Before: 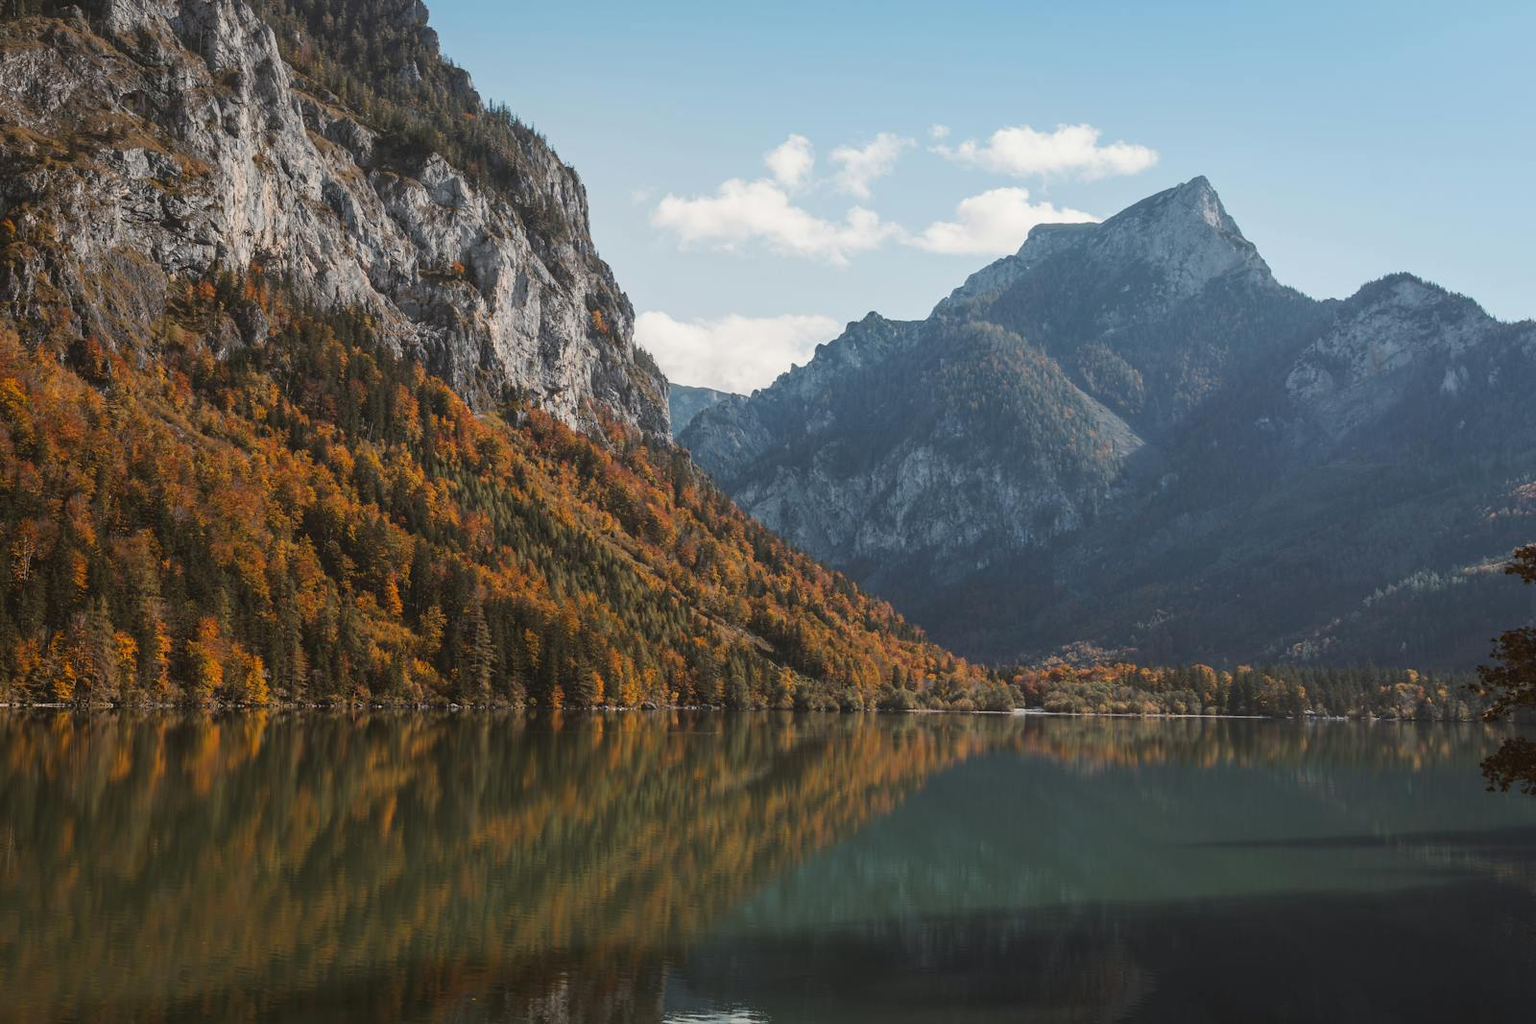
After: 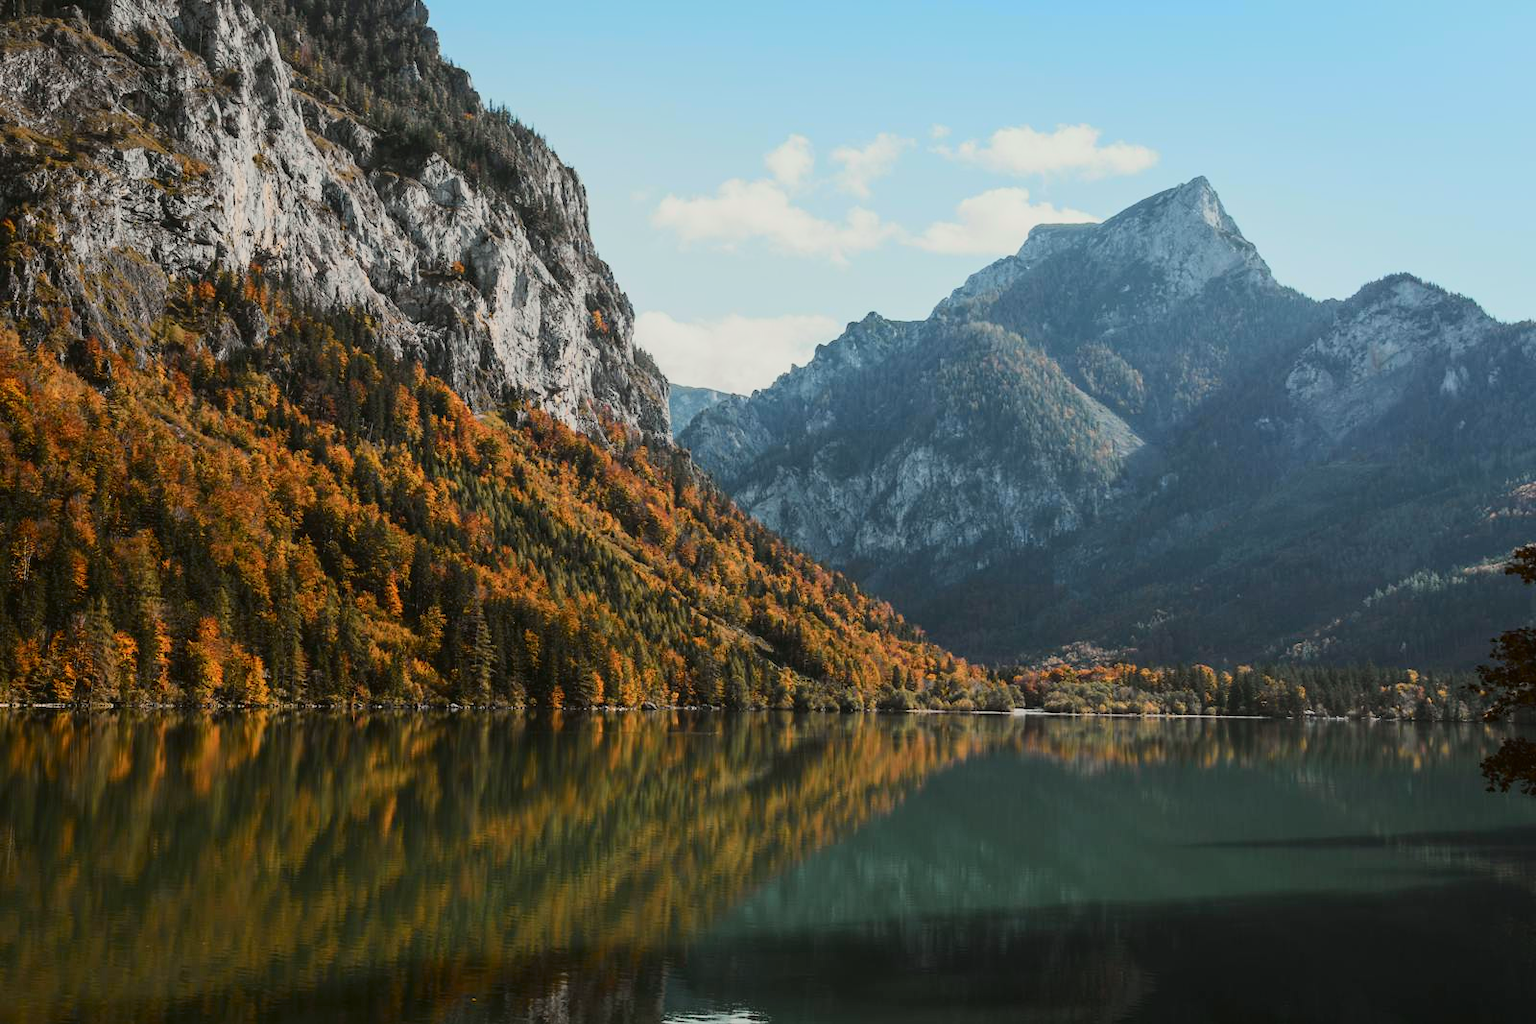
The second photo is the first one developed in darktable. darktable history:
tone curve: curves: ch0 [(0, 0.017) (0.091, 0.04) (0.296, 0.276) (0.439, 0.482) (0.64, 0.729) (0.785, 0.817) (0.995, 0.917)]; ch1 [(0, 0) (0.384, 0.365) (0.463, 0.447) (0.486, 0.474) (0.503, 0.497) (0.526, 0.52) (0.555, 0.564) (0.578, 0.589) (0.638, 0.66) (0.766, 0.773) (1, 1)]; ch2 [(0, 0) (0.374, 0.344) (0.446, 0.443) (0.501, 0.509) (0.528, 0.522) (0.569, 0.593) (0.61, 0.646) (0.666, 0.688) (1, 1)], color space Lab, independent channels, preserve colors none
